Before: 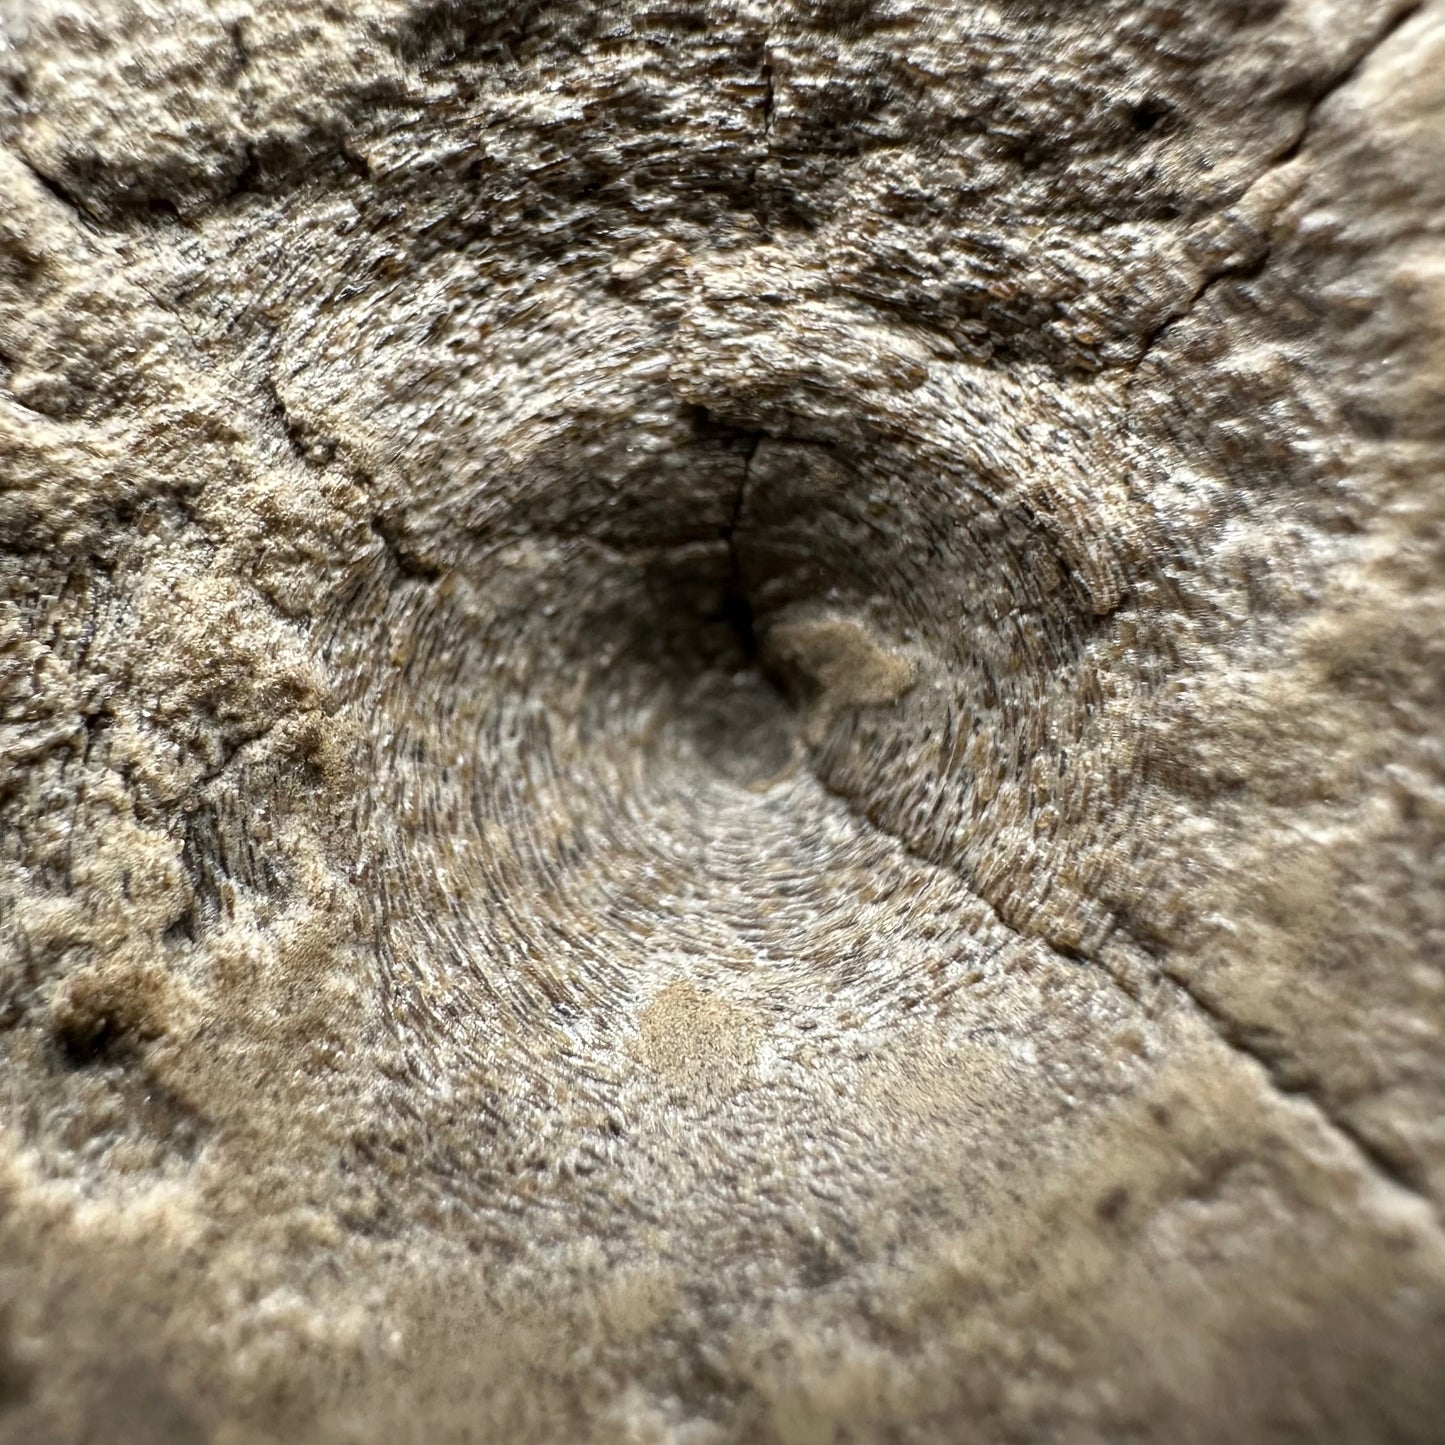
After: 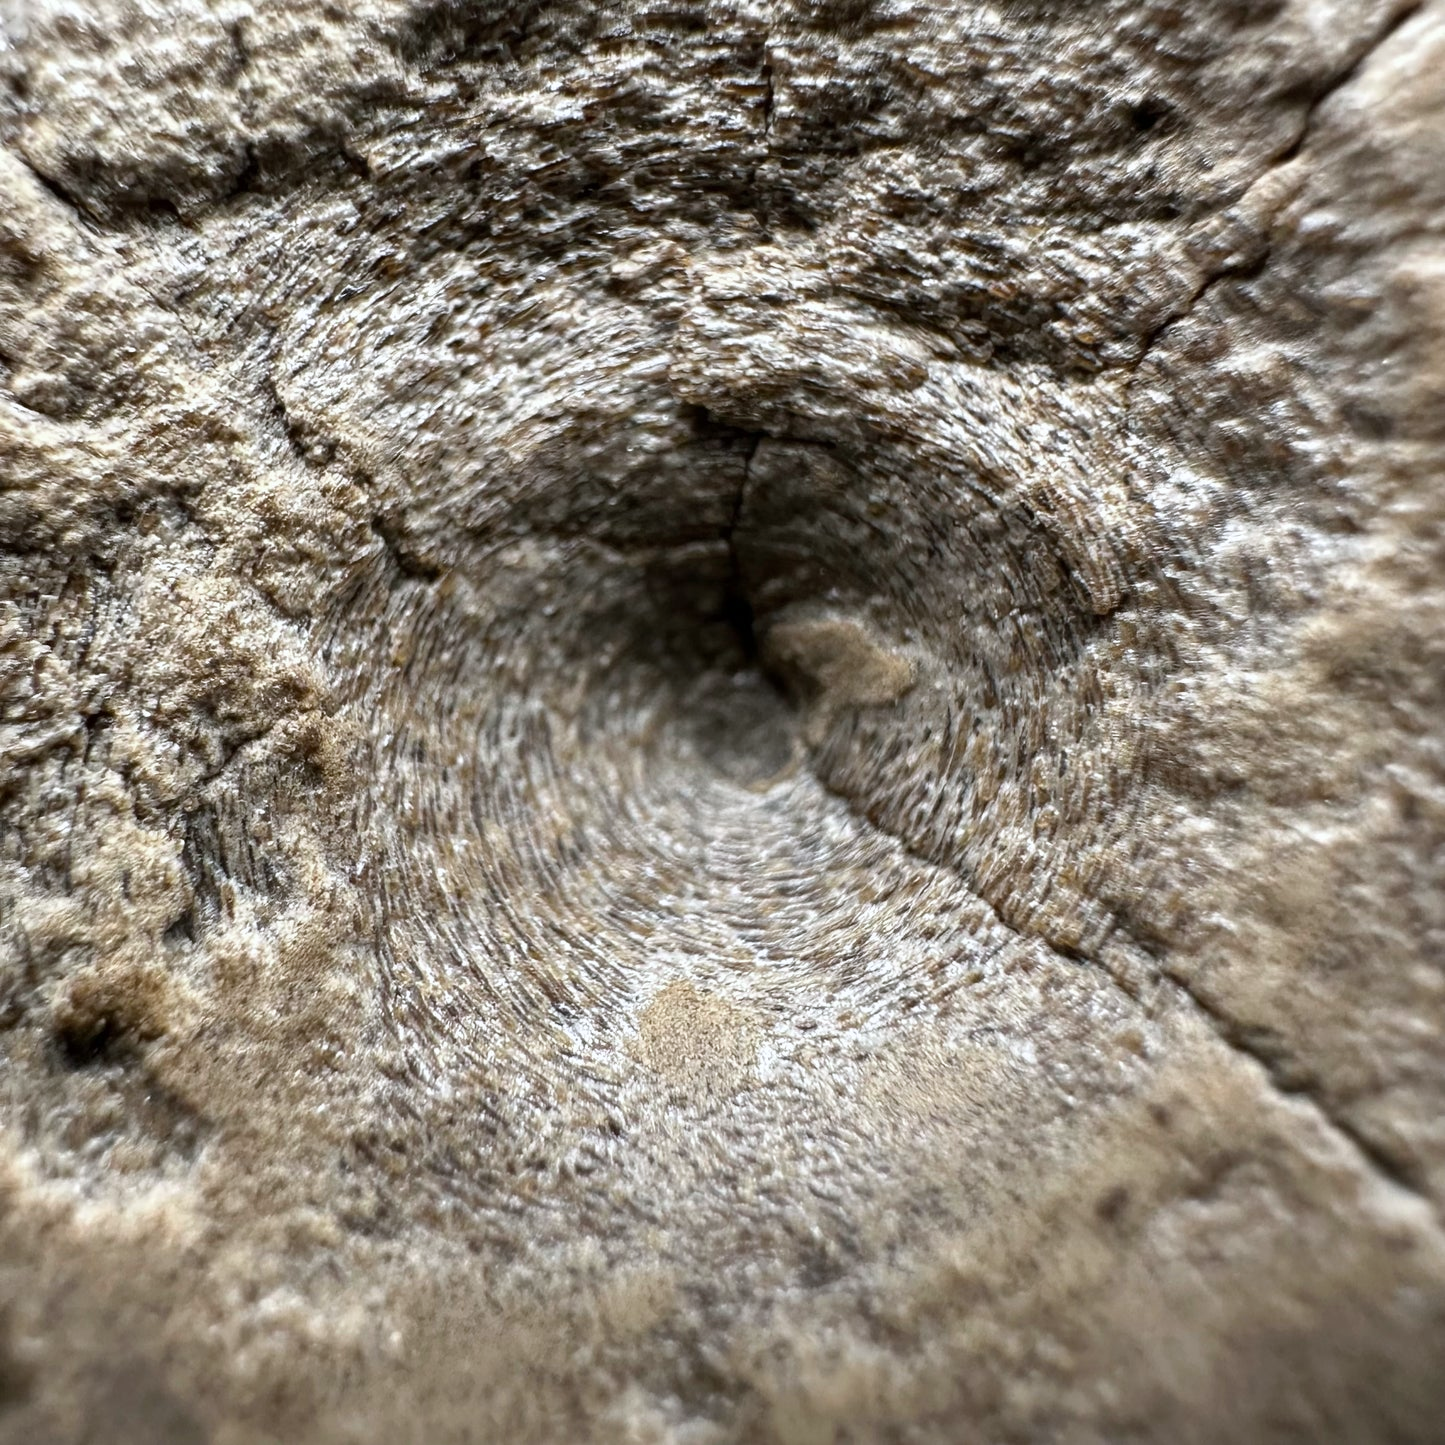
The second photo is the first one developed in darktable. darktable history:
vibrance: vibrance 100%
color correction: highlights a* -0.137, highlights b* -5.91, shadows a* -0.137, shadows b* -0.137
